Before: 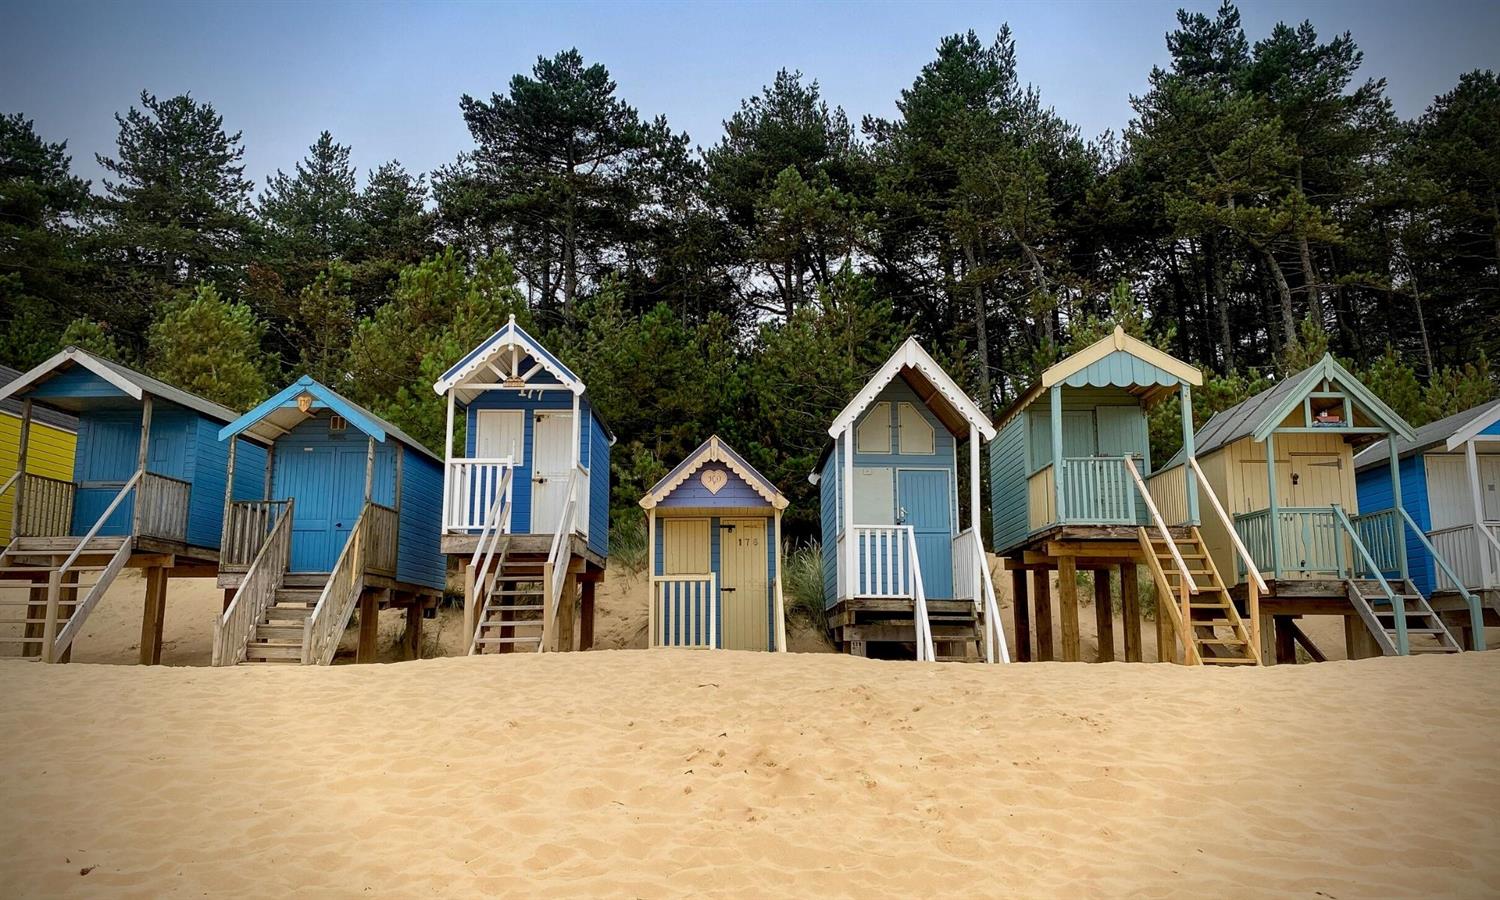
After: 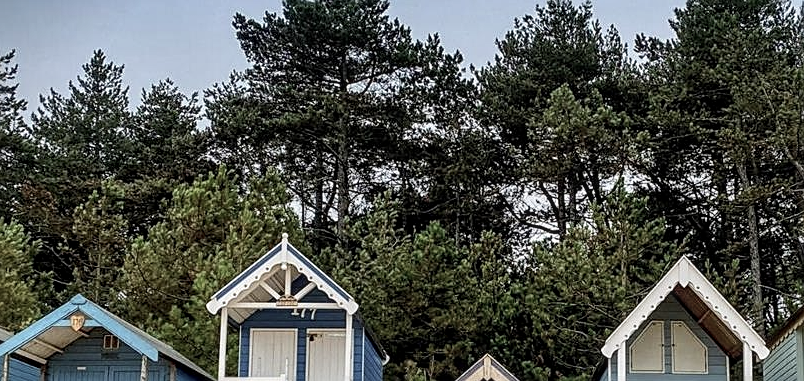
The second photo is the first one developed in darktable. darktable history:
shadows and highlights: soften with gaussian
sharpen: on, module defaults
crop: left 15.161%, top 9.023%, right 31.212%, bottom 48.567%
contrast brightness saturation: contrast 0.1, saturation -0.351
local contrast: detail 130%
